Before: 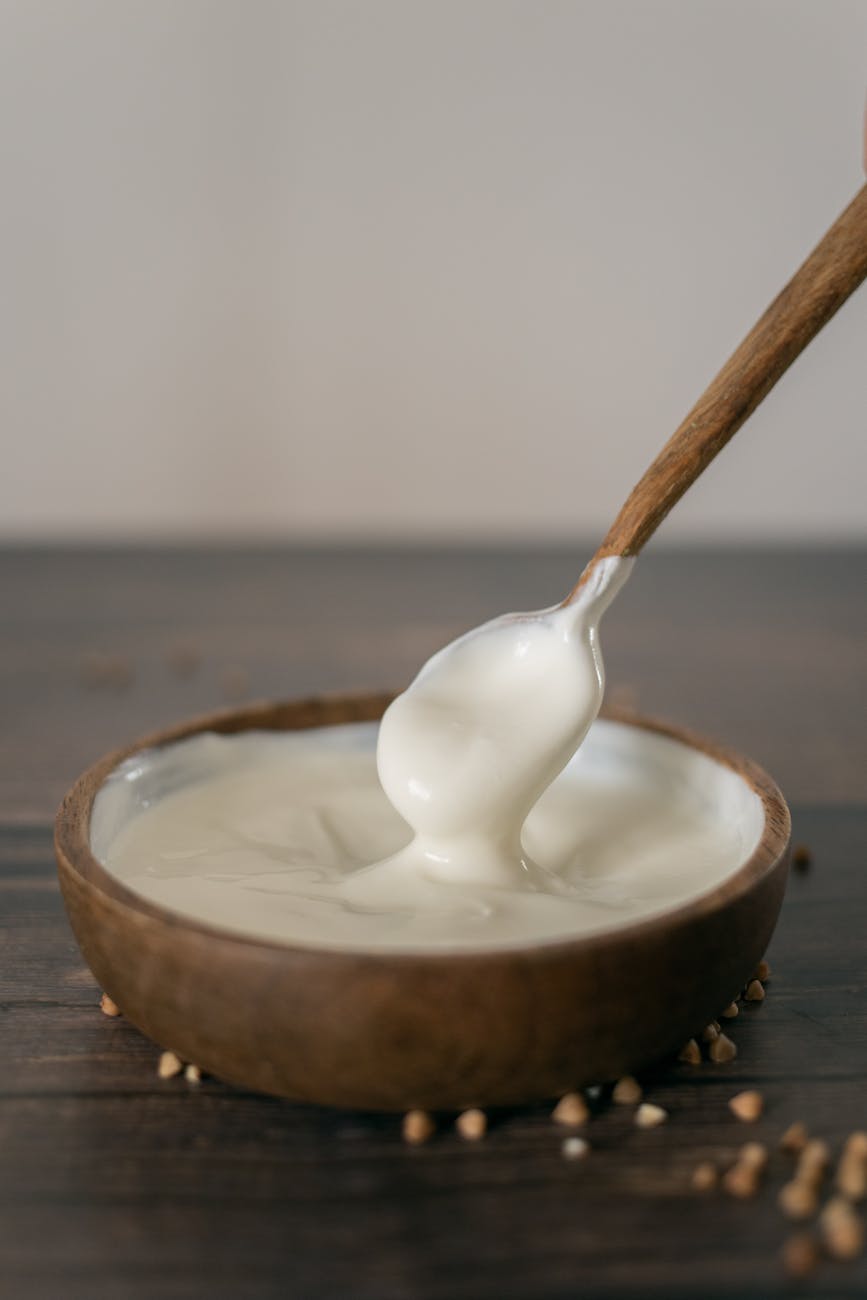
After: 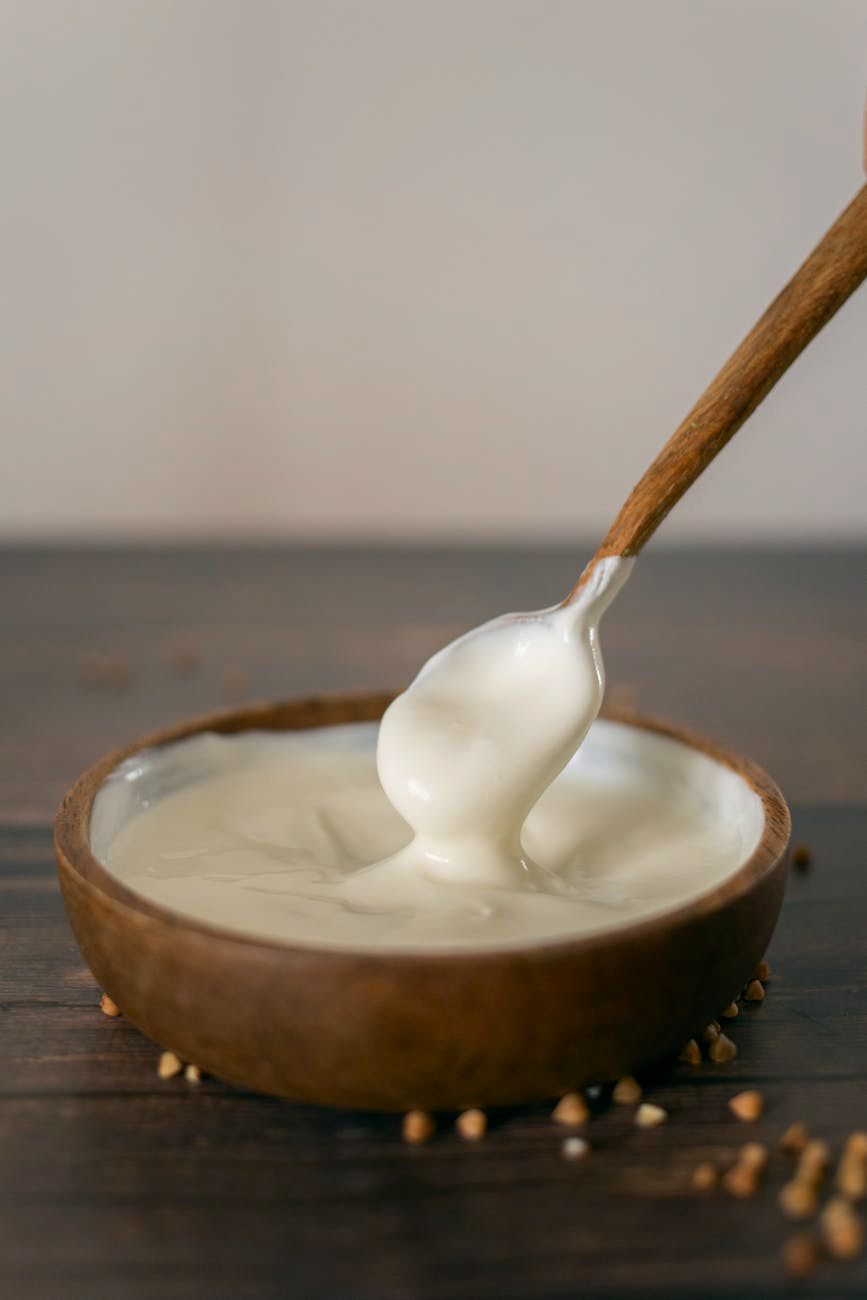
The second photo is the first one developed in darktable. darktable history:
shadows and highlights: shadows 0, highlights 40
contrast brightness saturation: brightness -0.02, saturation 0.35
